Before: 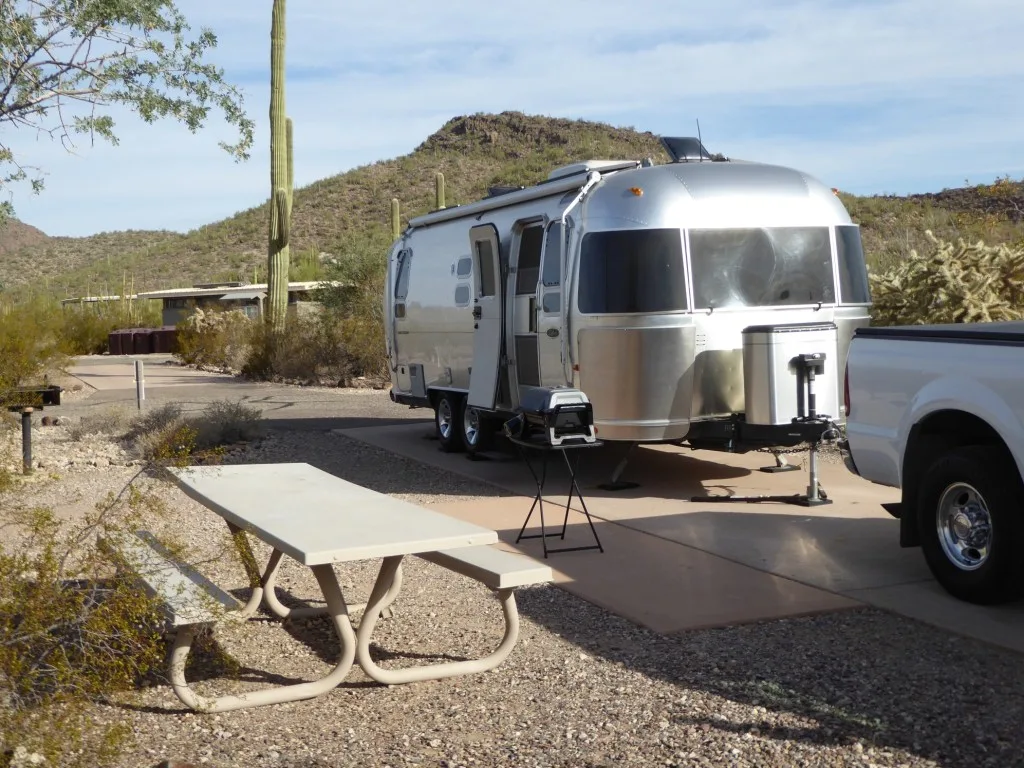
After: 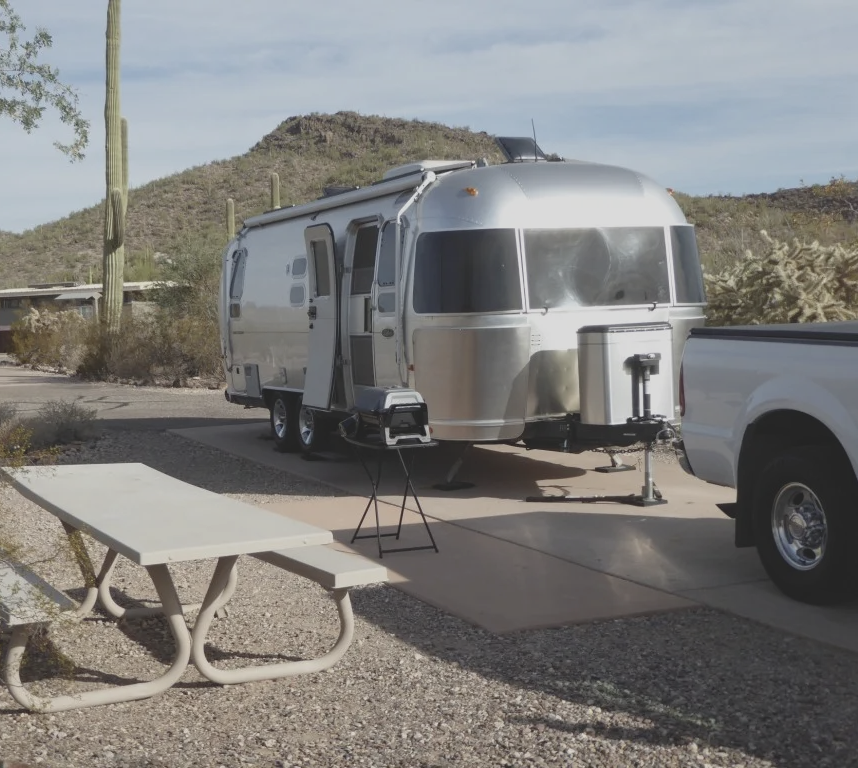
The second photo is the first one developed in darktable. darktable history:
crop: left 16.145%
tone equalizer: on, module defaults
contrast brightness saturation: contrast -0.26, saturation -0.43
